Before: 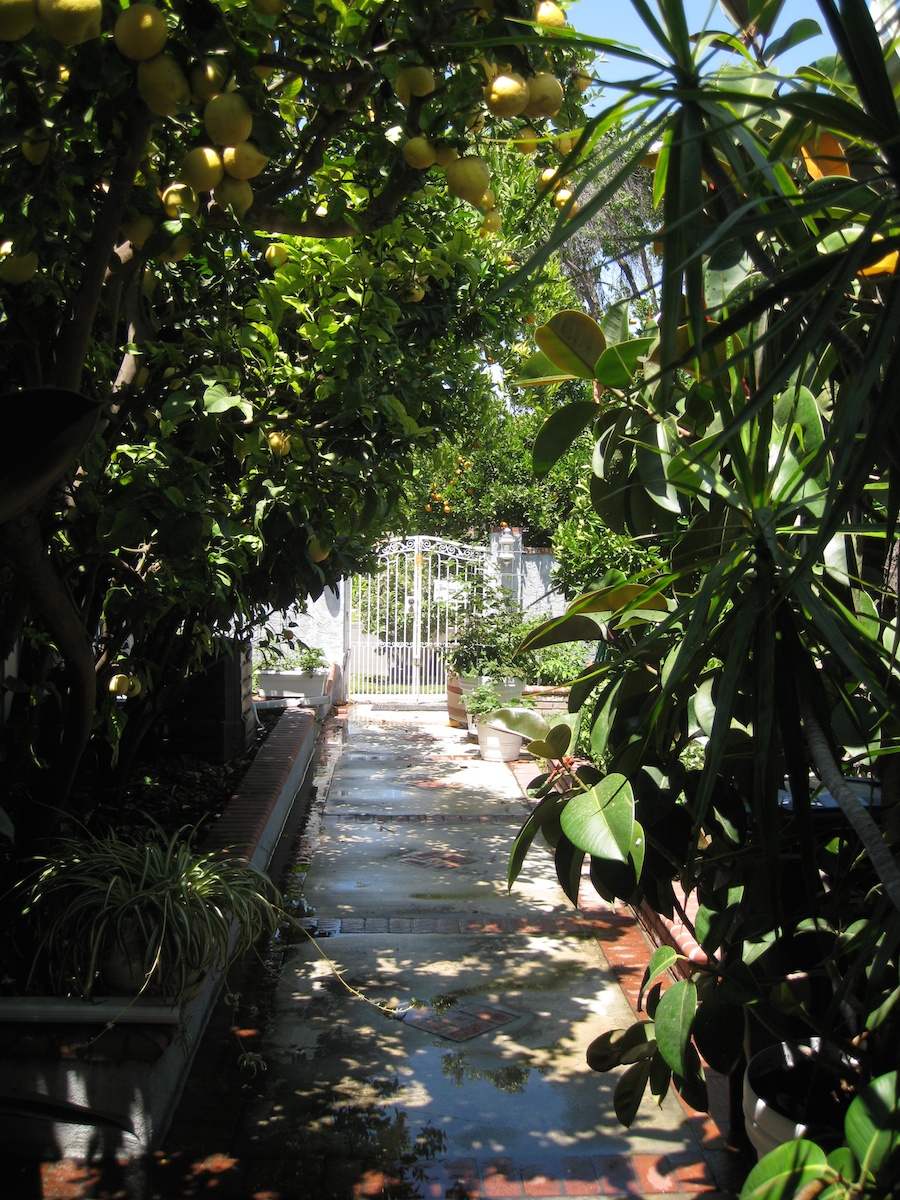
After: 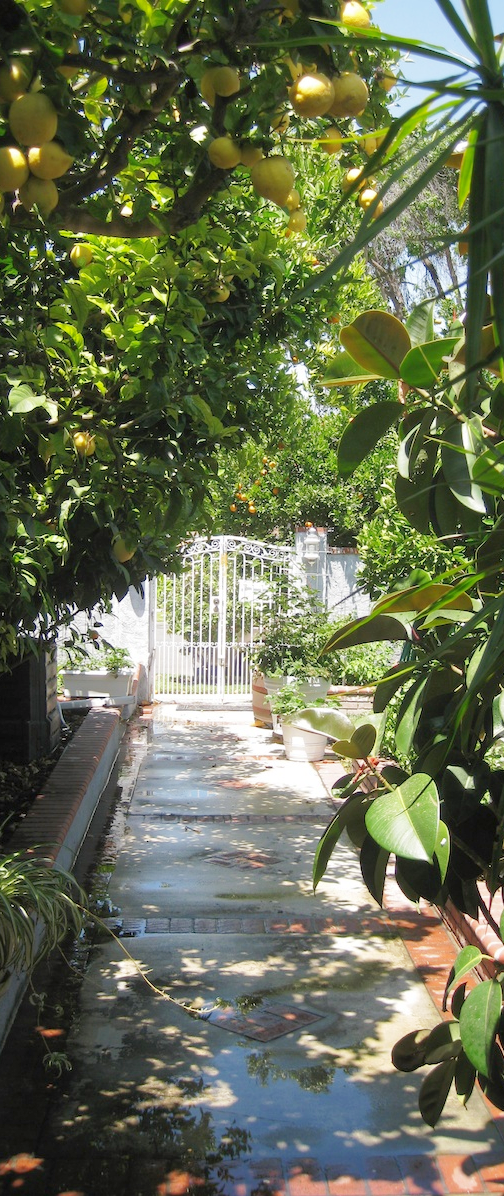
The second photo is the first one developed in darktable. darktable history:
shadows and highlights: on, module defaults
base curve: curves: ch0 [(0, 0) (0.204, 0.334) (0.55, 0.733) (1, 1)], preserve colors none
crop: left 21.674%, right 22.086%
